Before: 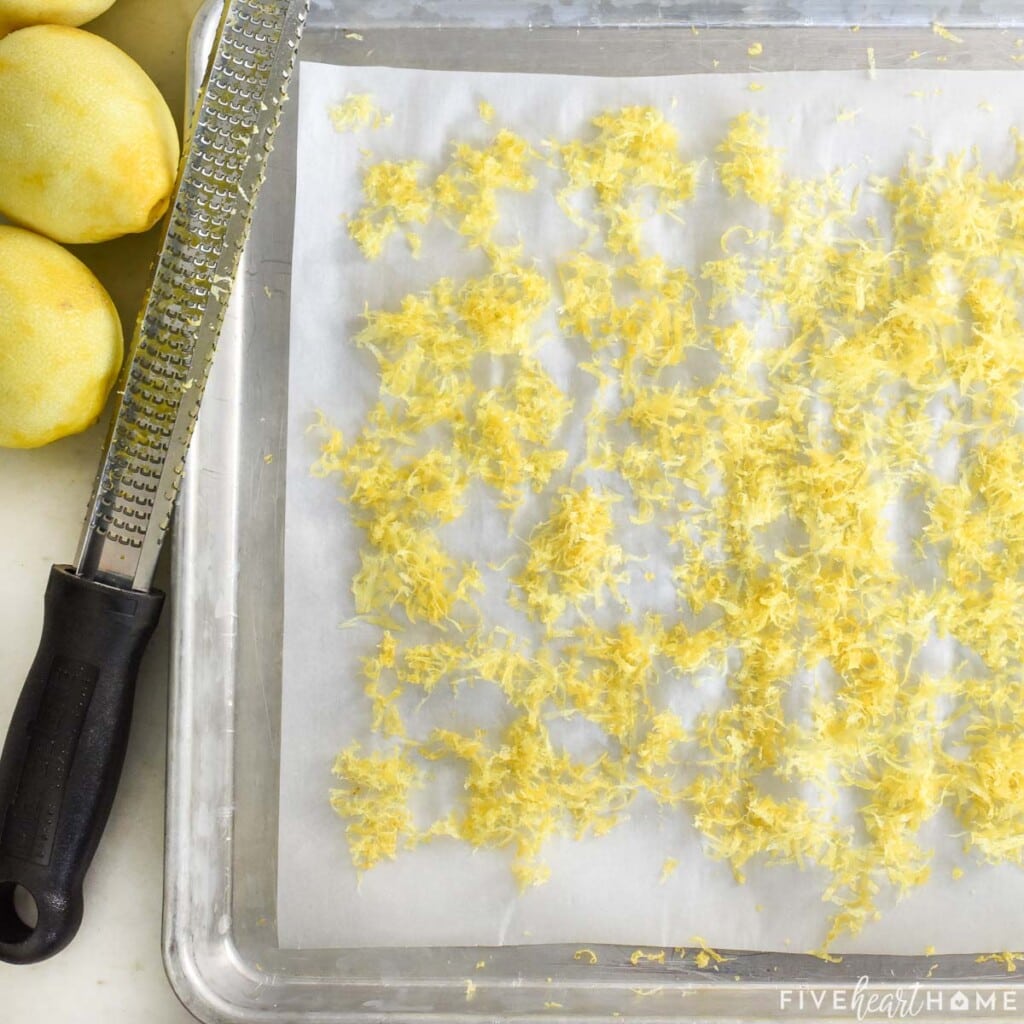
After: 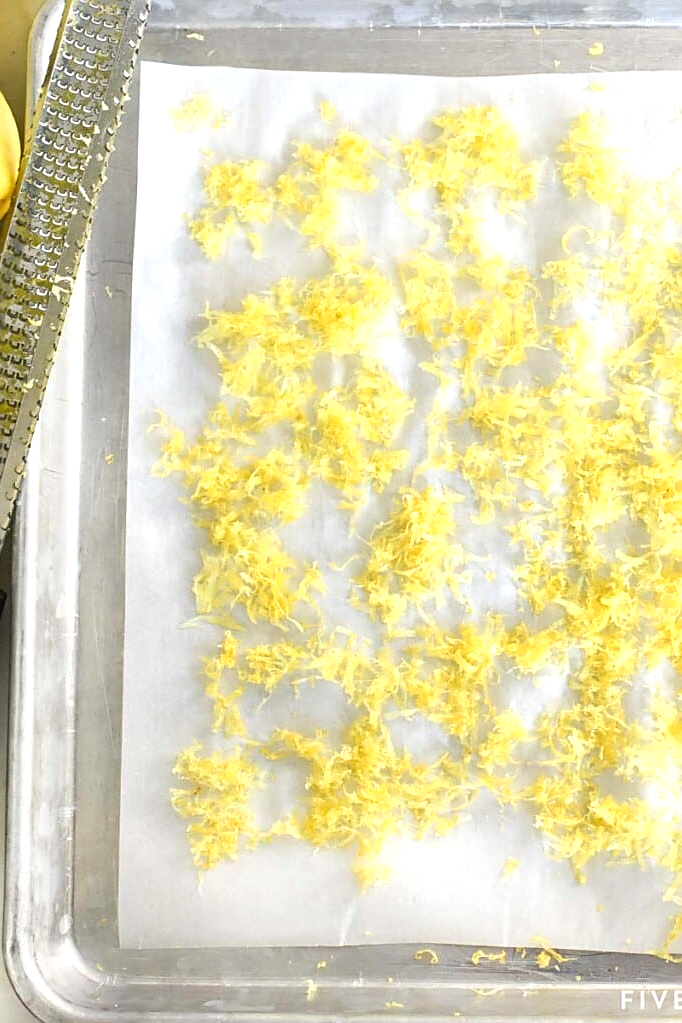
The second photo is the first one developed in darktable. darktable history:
tone equalizer: -8 EV -0.409 EV, -7 EV -0.38 EV, -6 EV -0.357 EV, -5 EV -0.221 EV, -3 EV 0.204 EV, -2 EV 0.356 EV, -1 EV 0.385 EV, +0 EV 0.41 EV
crop and rotate: left 15.623%, right 17.688%
sharpen: on, module defaults
